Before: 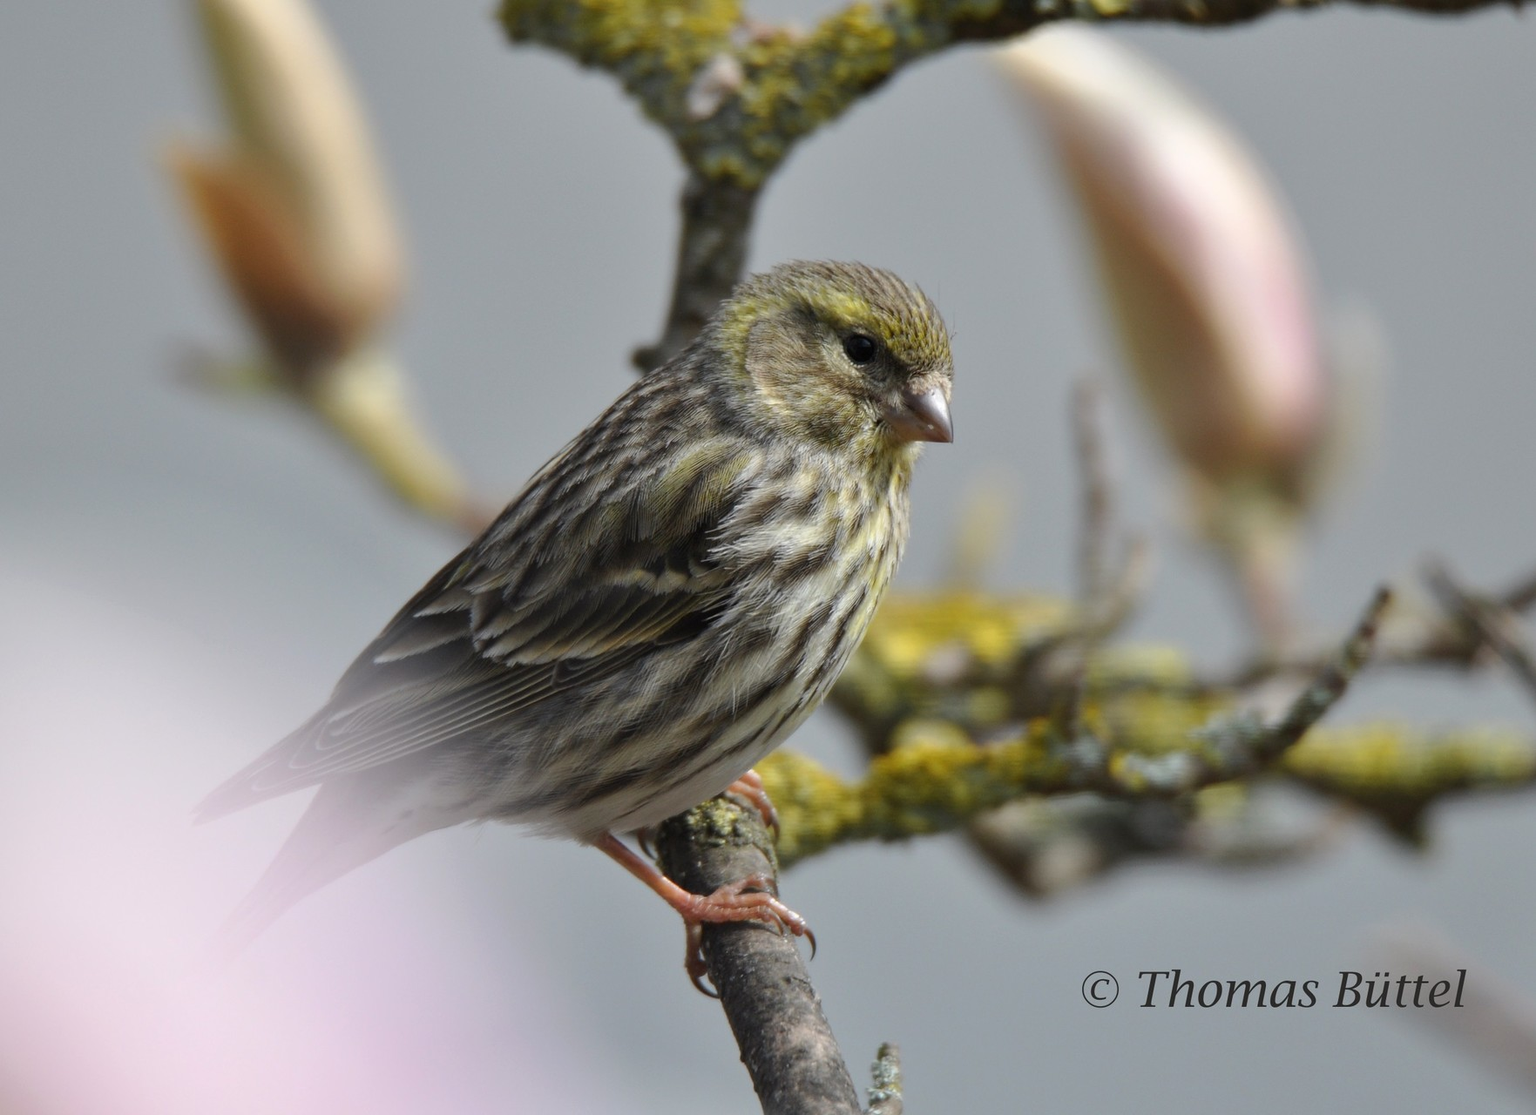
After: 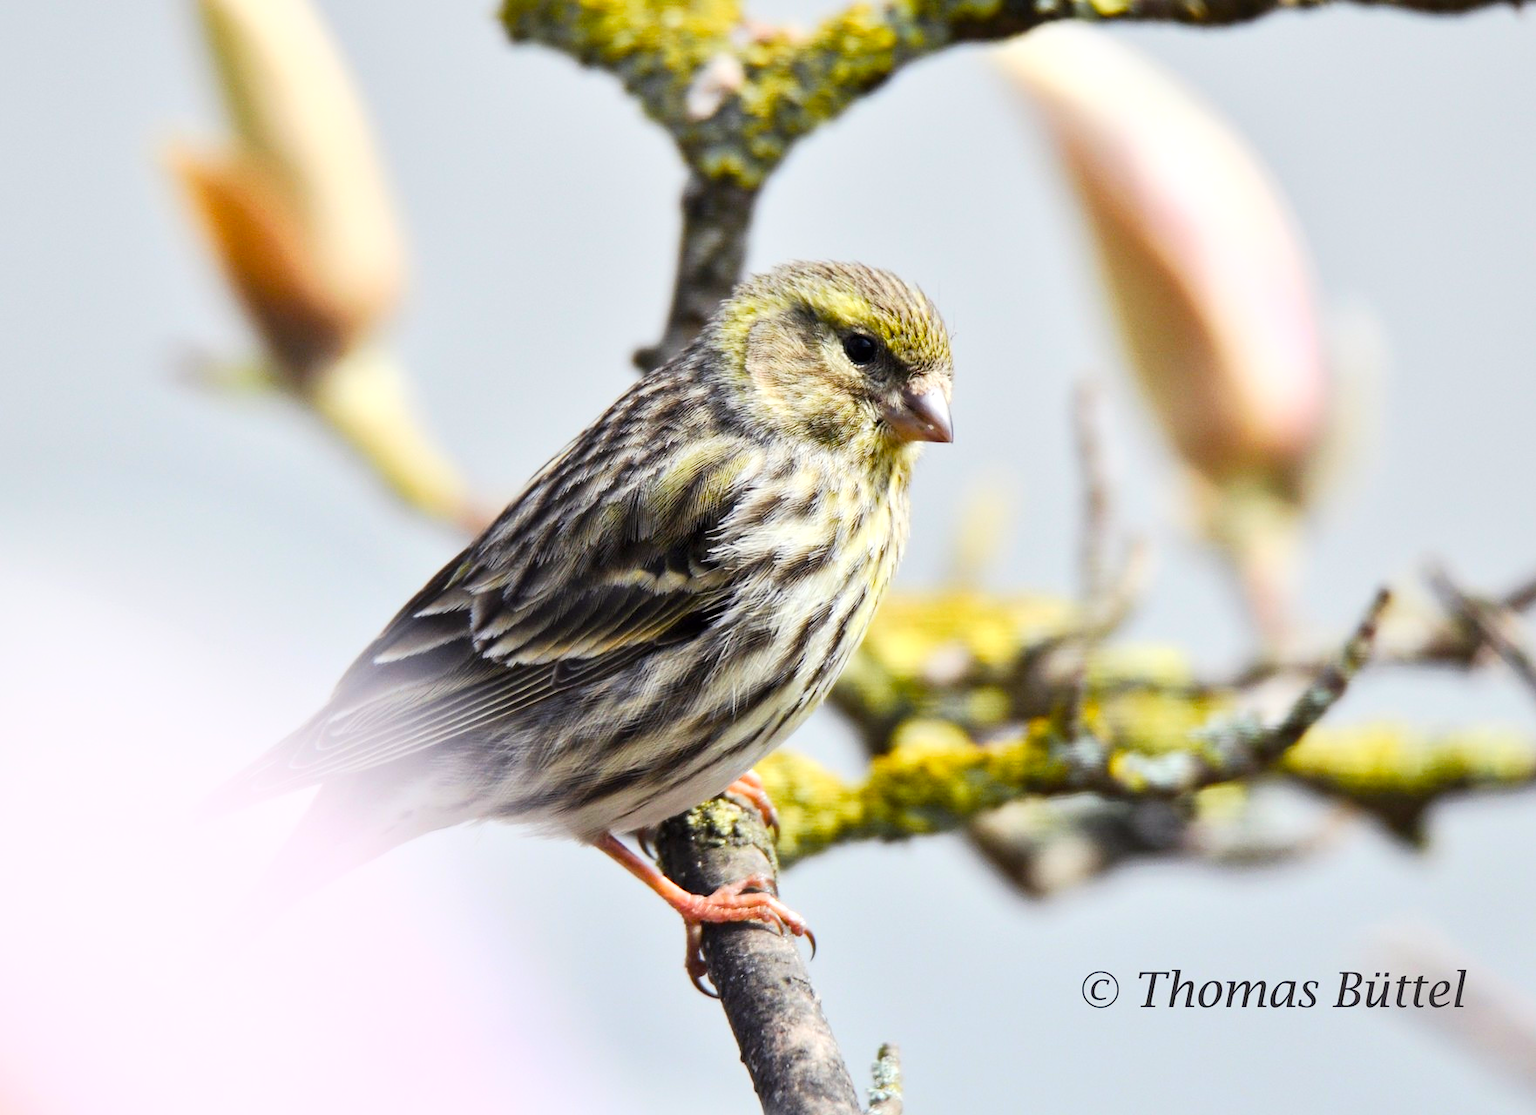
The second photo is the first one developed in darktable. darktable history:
base curve: curves: ch0 [(0, 0) (0.007, 0.004) (0.027, 0.03) (0.046, 0.07) (0.207, 0.54) (0.442, 0.872) (0.673, 0.972) (1, 1)]
local contrast: mode bilateral grid, contrast 21, coarseness 49, detail 127%, midtone range 0.2
color balance rgb: shadows lift › chroma 3.243%, shadows lift › hue 280.82°, perceptual saturation grading › global saturation 24.925%, perceptual saturation grading › highlights -50.108%, perceptual saturation grading › shadows 30.17%, contrast -9.995%
color correction: highlights b* 0, saturation 1.08
